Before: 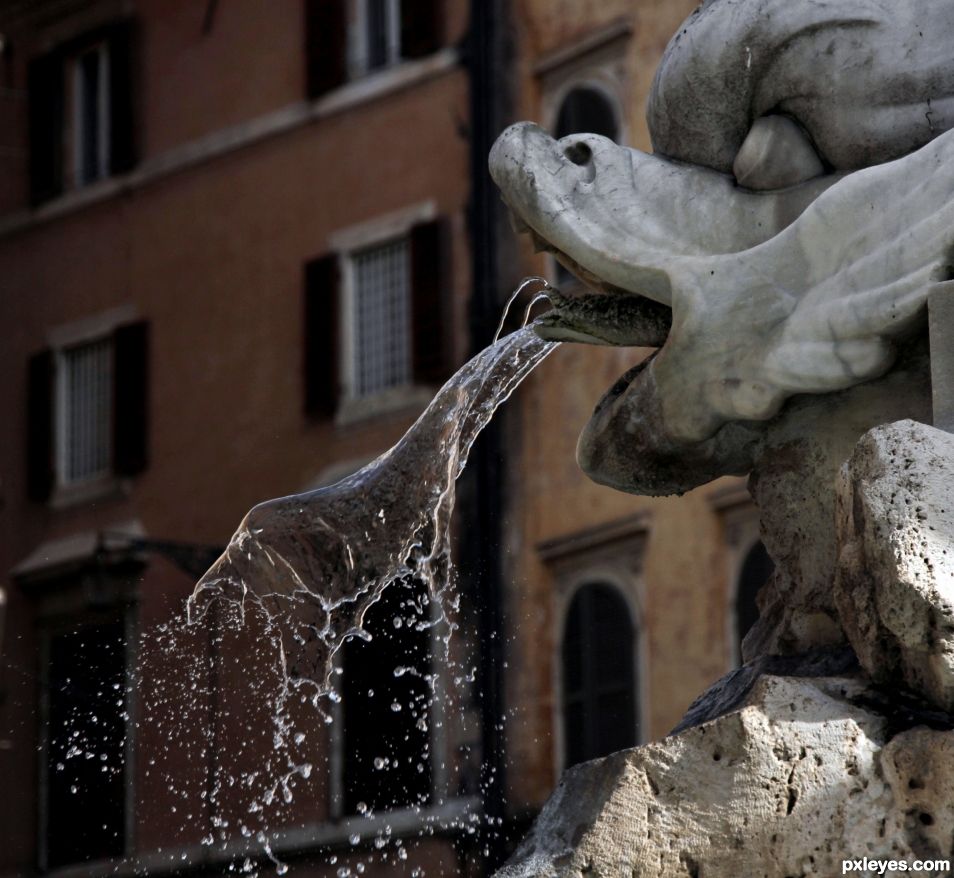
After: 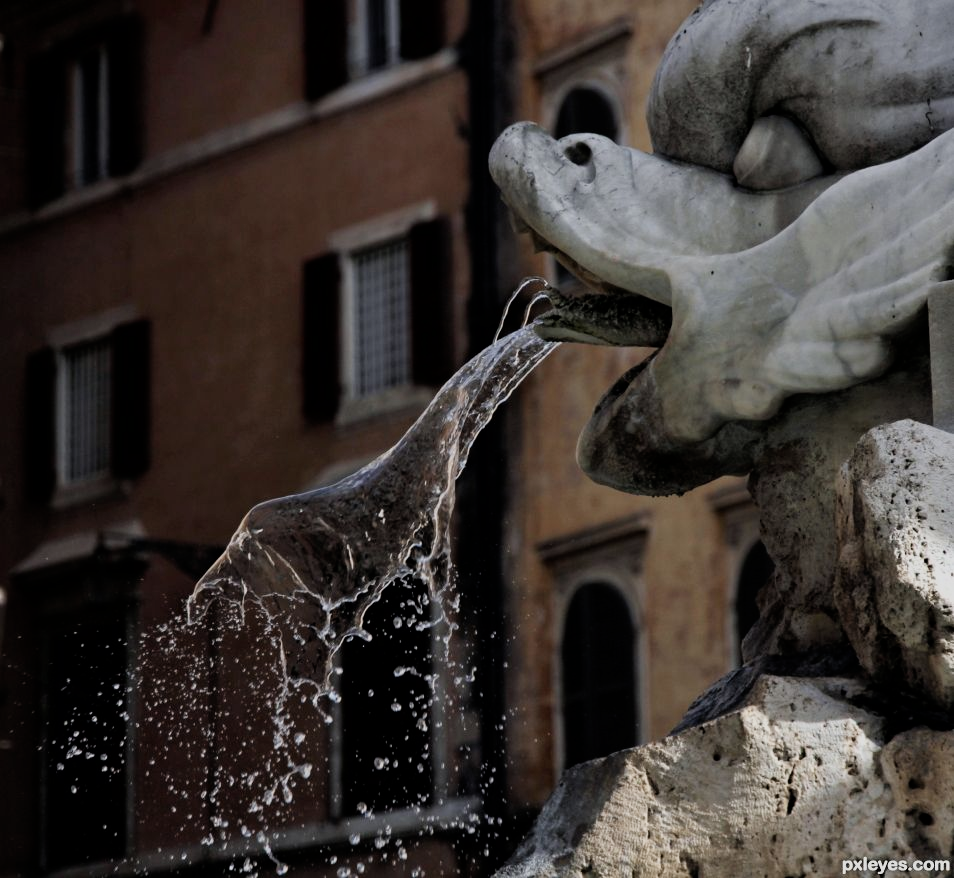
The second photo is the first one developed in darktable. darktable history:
filmic rgb: black relative exposure -8.15 EV, white relative exposure 3.77 EV, hardness 4.46, iterations of high-quality reconstruction 0
